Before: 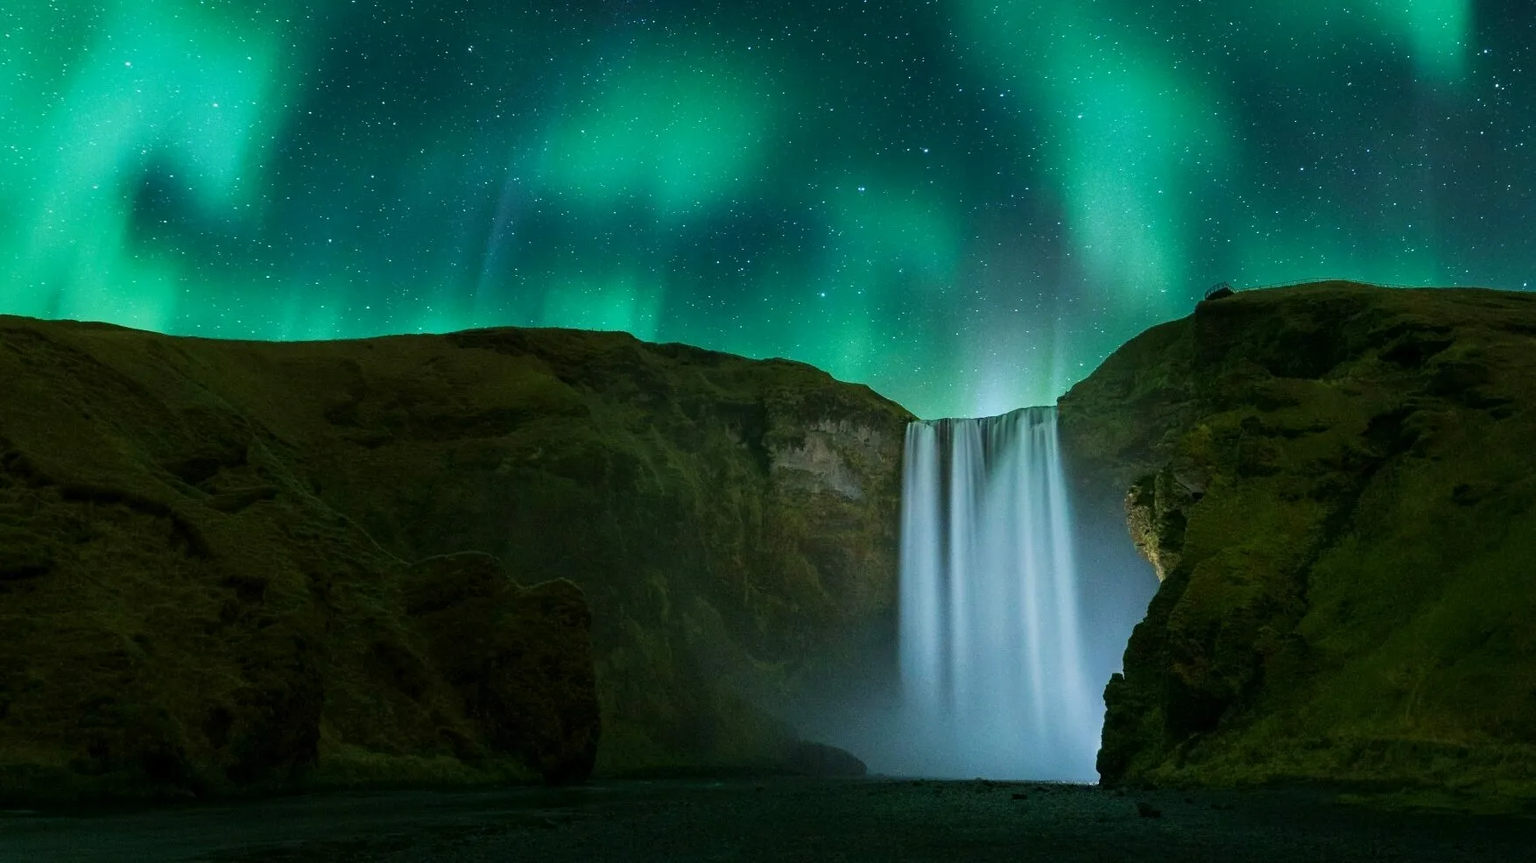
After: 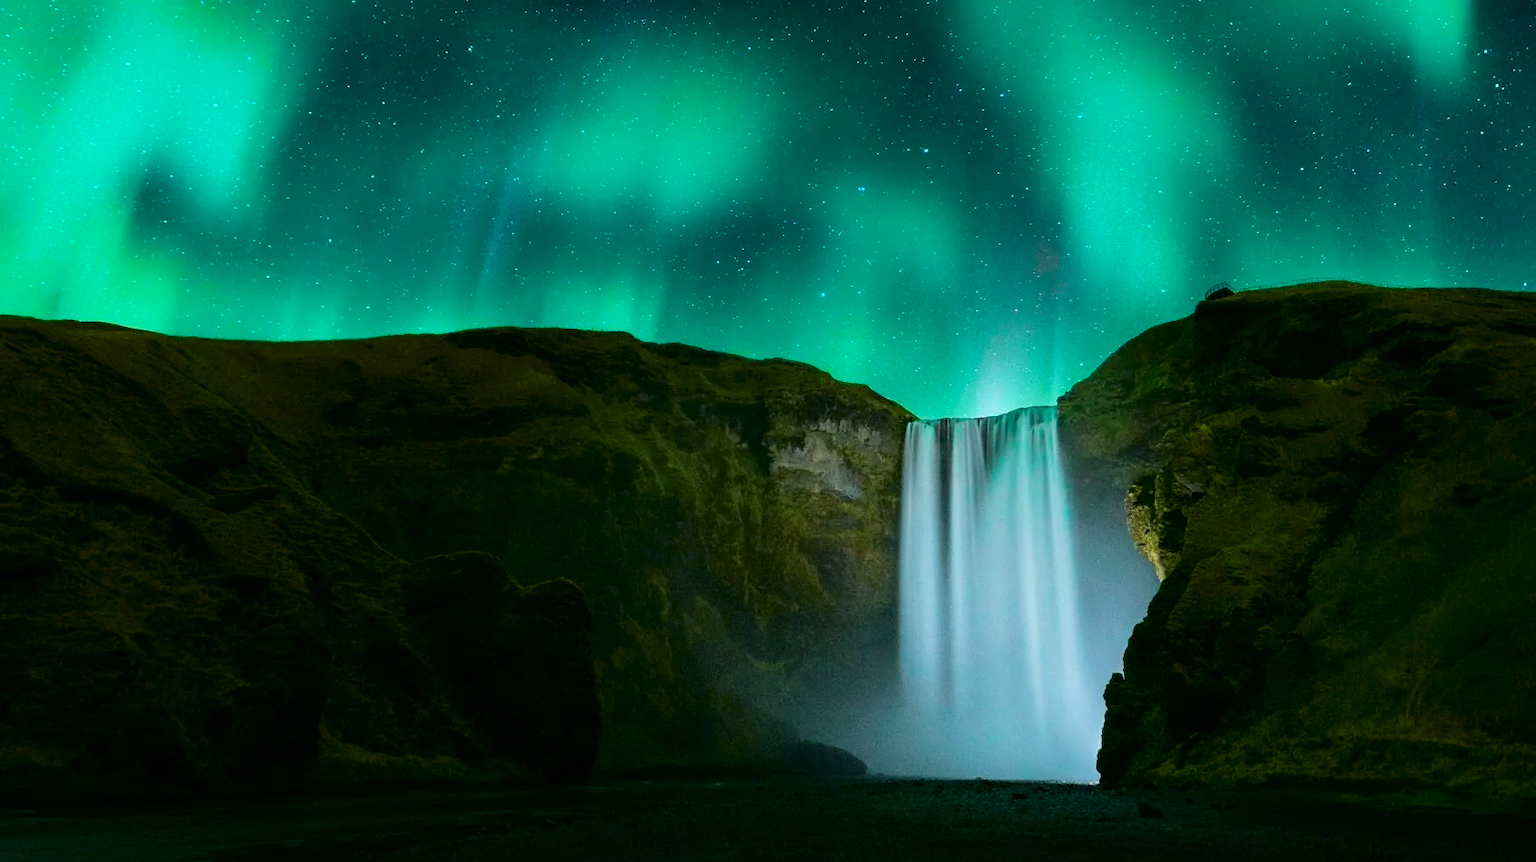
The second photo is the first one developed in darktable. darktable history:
tone curve: curves: ch0 [(0, 0) (0.051, 0.021) (0.11, 0.069) (0.25, 0.268) (0.427, 0.504) (0.715, 0.788) (0.908, 0.946) (1, 1)]; ch1 [(0, 0) (0.35, 0.29) (0.417, 0.352) (0.442, 0.421) (0.483, 0.474) (0.494, 0.485) (0.504, 0.501) (0.536, 0.551) (0.566, 0.596) (1, 1)]; ch2 [(0, 0) (0.48, 0.48) (0.504, 0.5) (0.53, 0.528) (0.554, 0.584) (0.642, 0.684) (0.824, 0.815) (1, 1)], color space Lab, independent channels, preserve colors none
